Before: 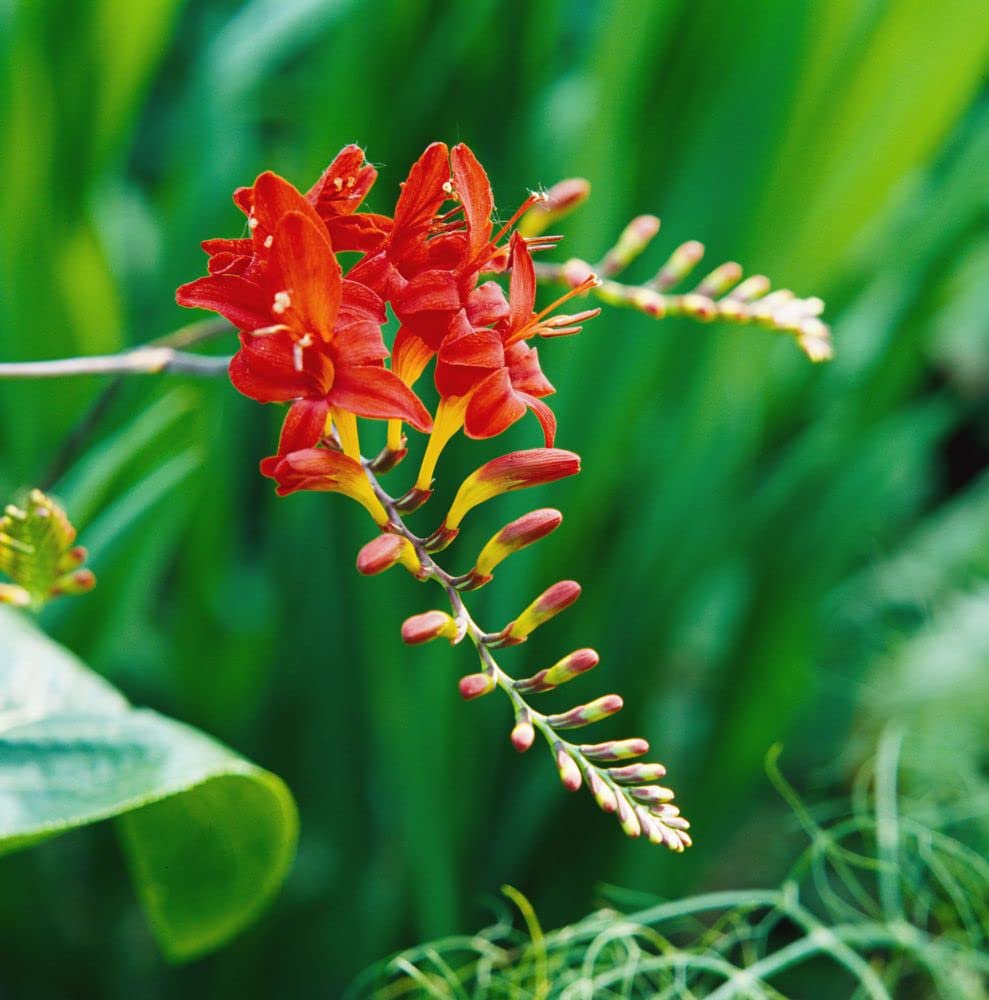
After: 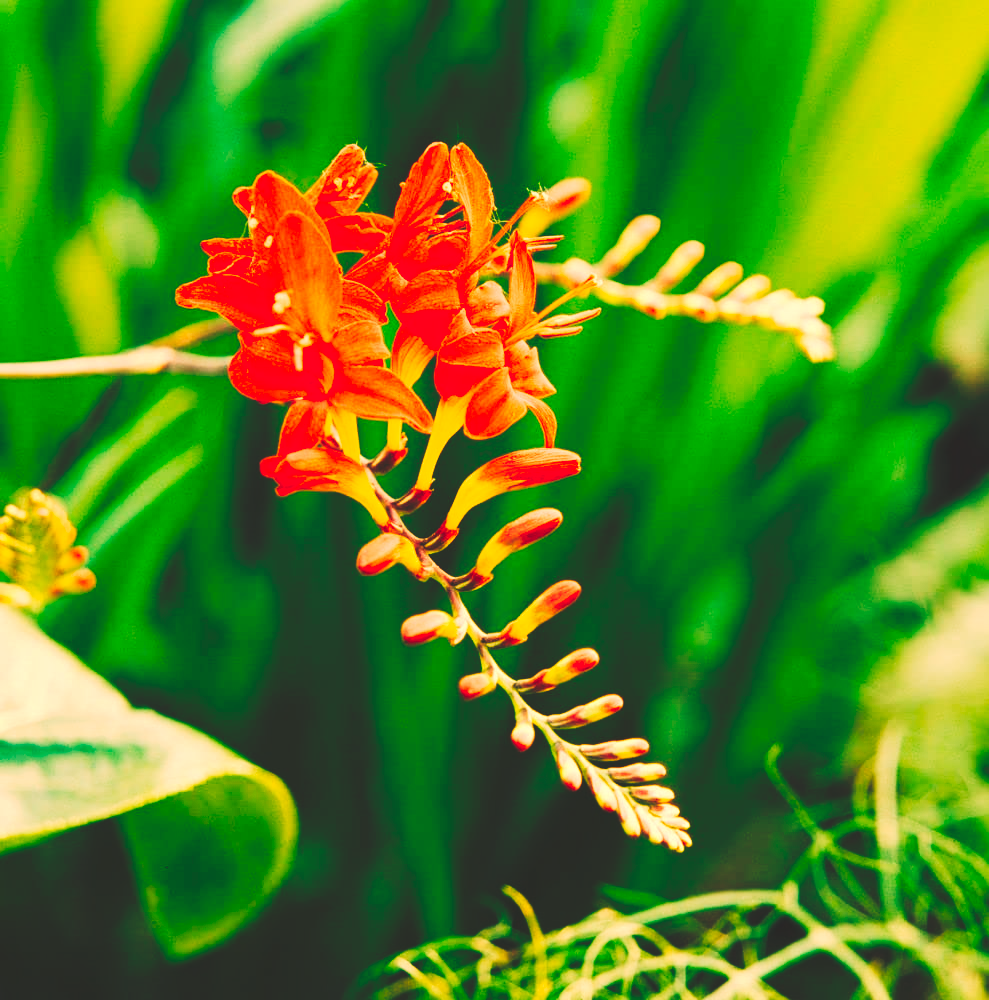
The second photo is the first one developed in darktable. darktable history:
tone curve: curves: ch0 [(0, 0) (0.003, 0.145) (0.011, 0.15) (0.025, 0.15) (0.044, 0.156) (0.069, 0.161) (0.1, 0.169) (0.136, 0.175) (0.177, 0.184) (0.224, 0.196) (0.277, 0.234) (0.335, 0.291) (0.399, 0.391) (0.468, 0.505) (0.543, 0.633) (0.623, 0.742) (0.709, 0.826) (0.801, 0.882) (0.898, 0.93) (1, 1)], preserve colors none
white balance: red 1.467, blue 0.684
